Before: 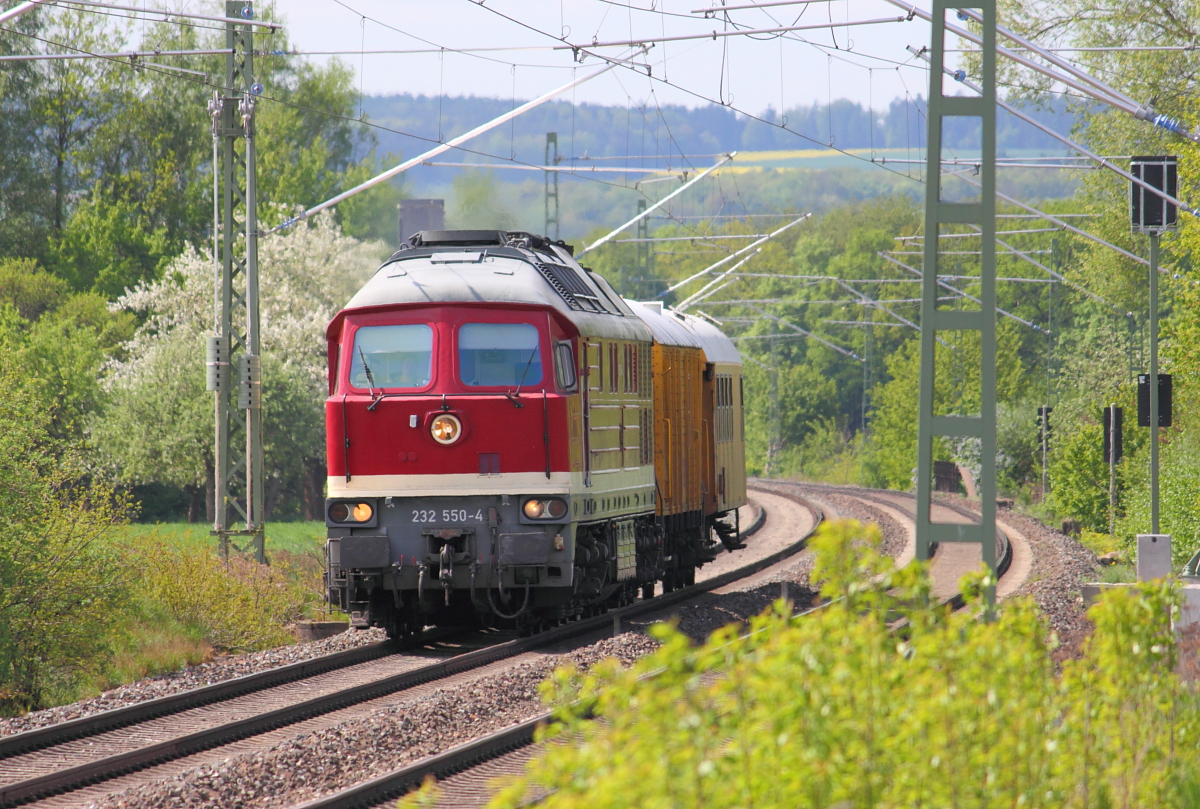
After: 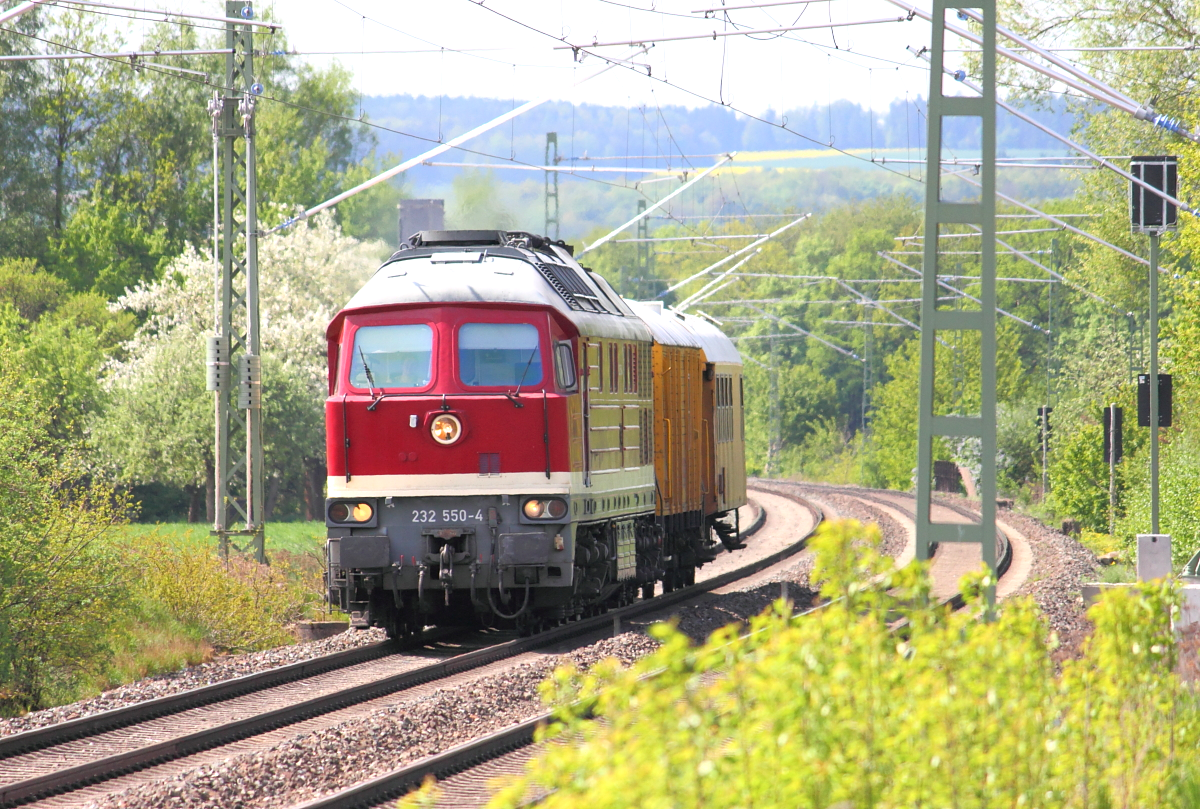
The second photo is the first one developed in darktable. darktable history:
shadows and highlights: shadows -1.16, highlights 39.35
exposure: black level correction 0.001, exposure 0.499 EV, compensate highlight preservation false
